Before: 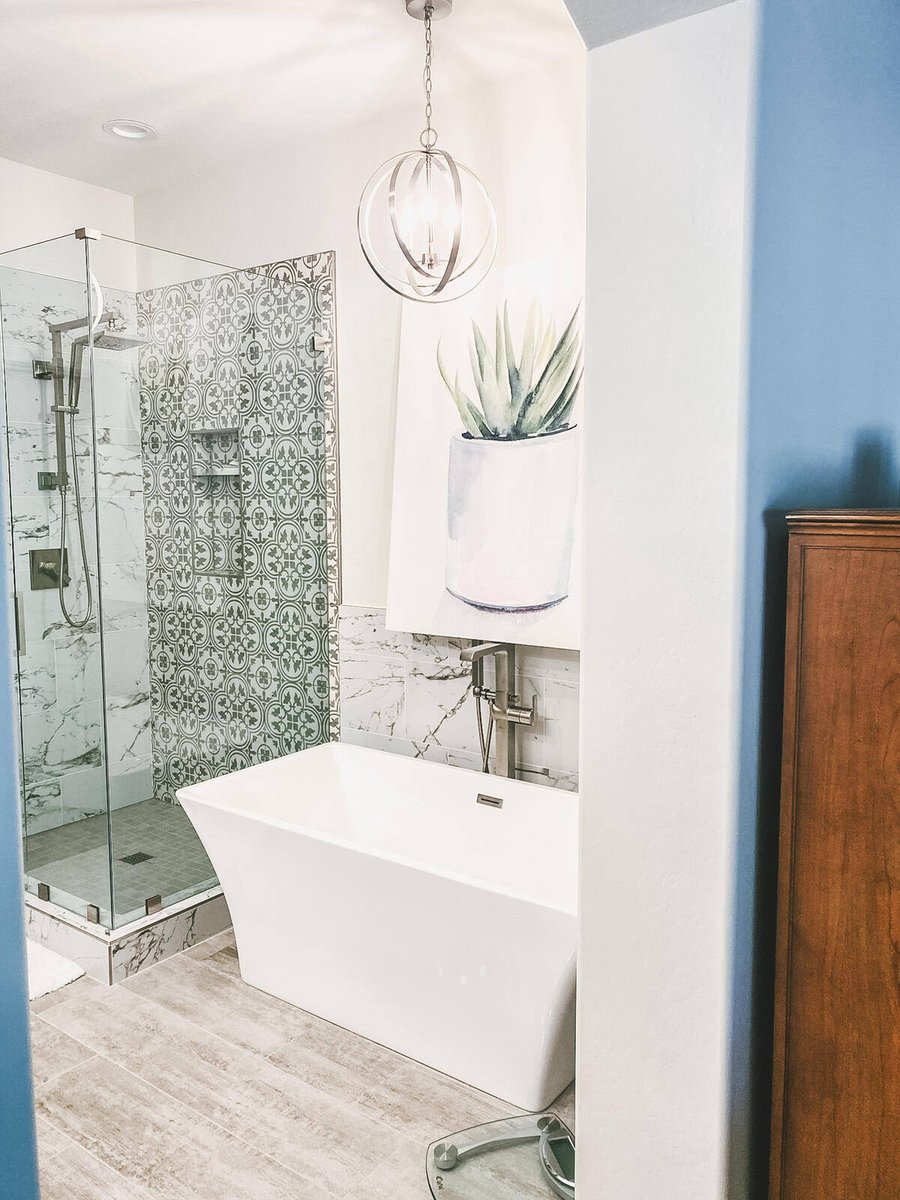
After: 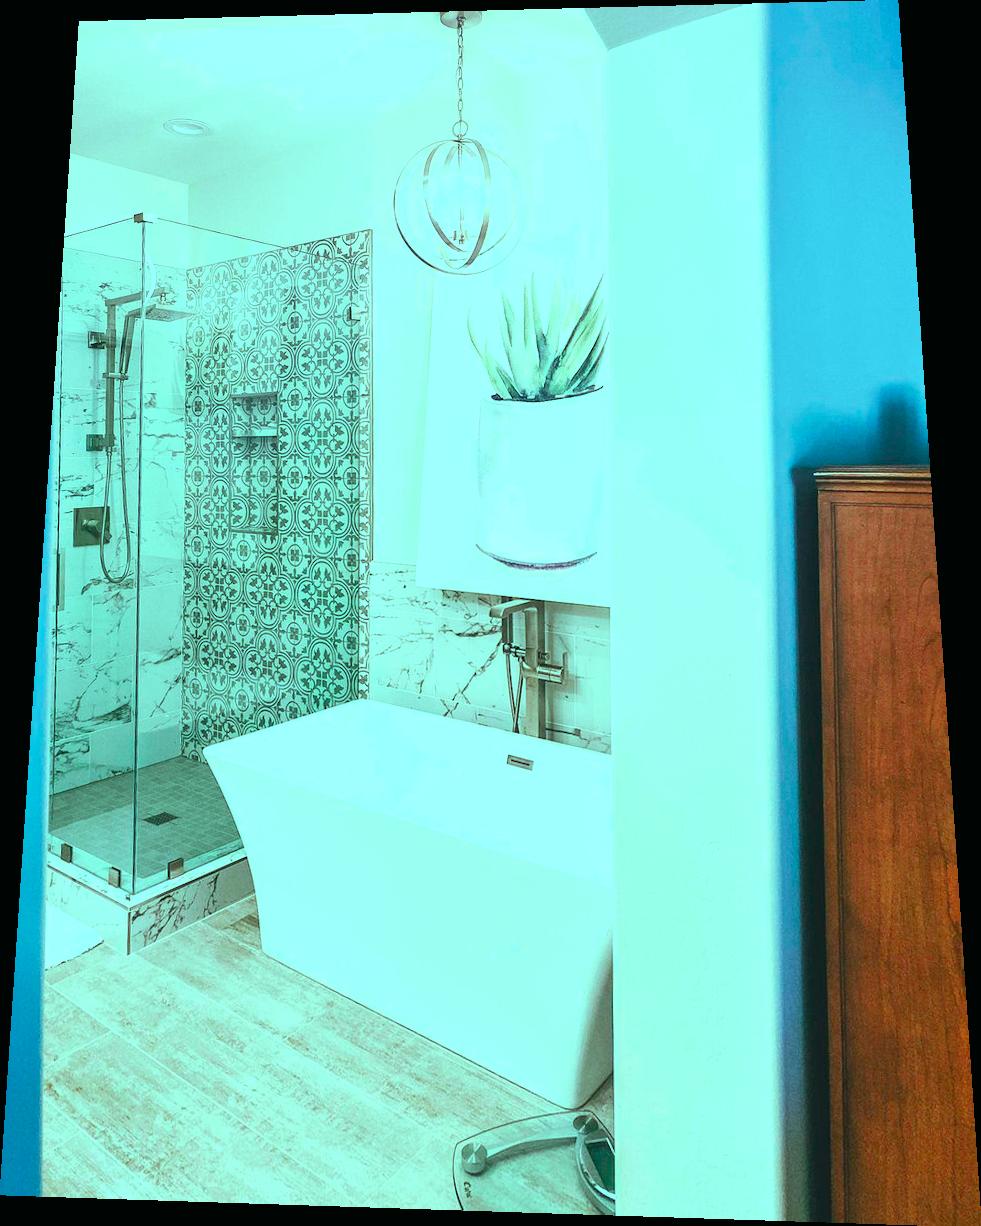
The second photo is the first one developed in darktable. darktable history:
color balance: mode lift, gamma, gain (sRGB), lift [0.997, 0.979, 1.021, 1.011], gamma [1, 1.084, 0.916, 0.998], gain [1, 0.87, 1.13, 1.101], contrast 4.55%, contrast fulcrum 38.24%, output saturation 104.09%
color contrast: green-magenta contrast 1.73, blue-yellow contrast 1.15
rotate and perspective: rotation 0.128°, lens shift (vertical) -0.181, lens shift (horizontal) -0.044, shear 0.001, automatic cropping off
contrast brightness saturation: contrast 0.04, saturation 0.16
